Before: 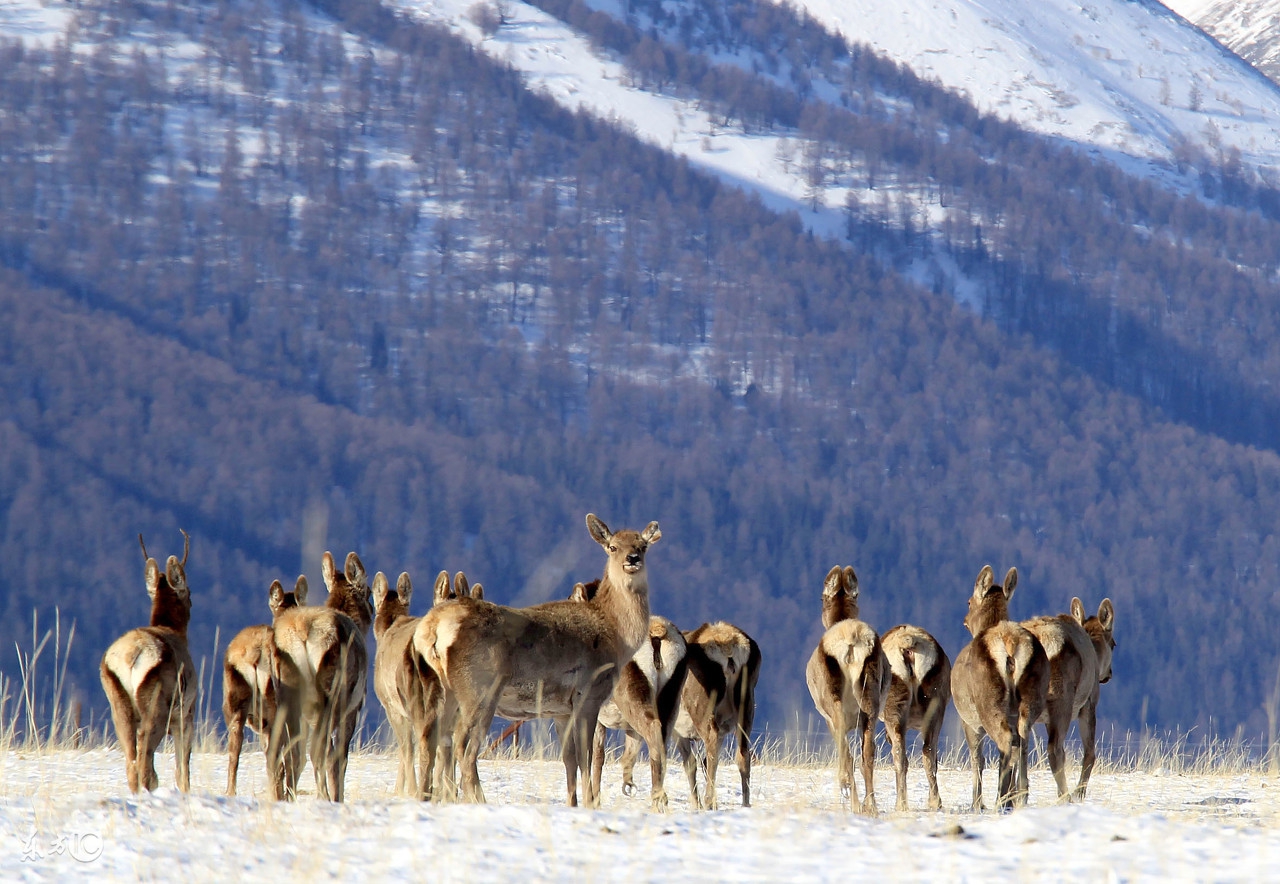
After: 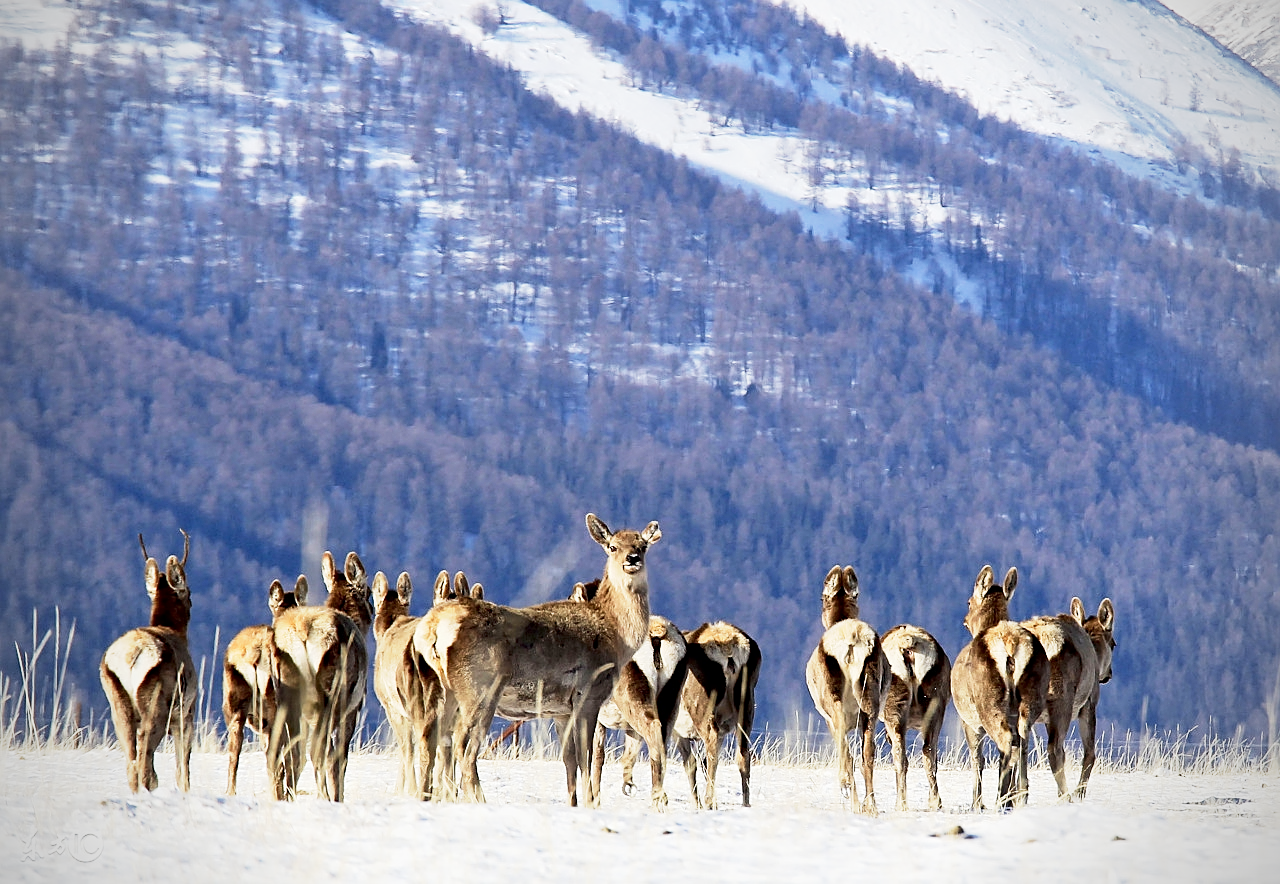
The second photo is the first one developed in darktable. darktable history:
vignetting: on, module defaults
sharpen: on, module defaults
base curve: curves: ch0 [(0, 0) (0.088, 0.125) (0.176, 0.251) (0.354, 0.501) (0.613, 0.749) (1, 0.877)], preserve colors none
tone equalizer: -8 EV -0.417 EV, -7 EV -0.389 EV, -6 EV -0.333 EV, -5 EV -0.222 EV, -3 EV 0.222 EV, -2 EV 0.333 EV, -1 EV 0.389 EV, +0 EV 0.417 EV, edges refinement/feathering 500, mask exposure compensation -1.57 EV, preserve details no
local contrast: mode bilateral grid, contrast 28, coarseness 16, detail 115%, midtone range 0.2
